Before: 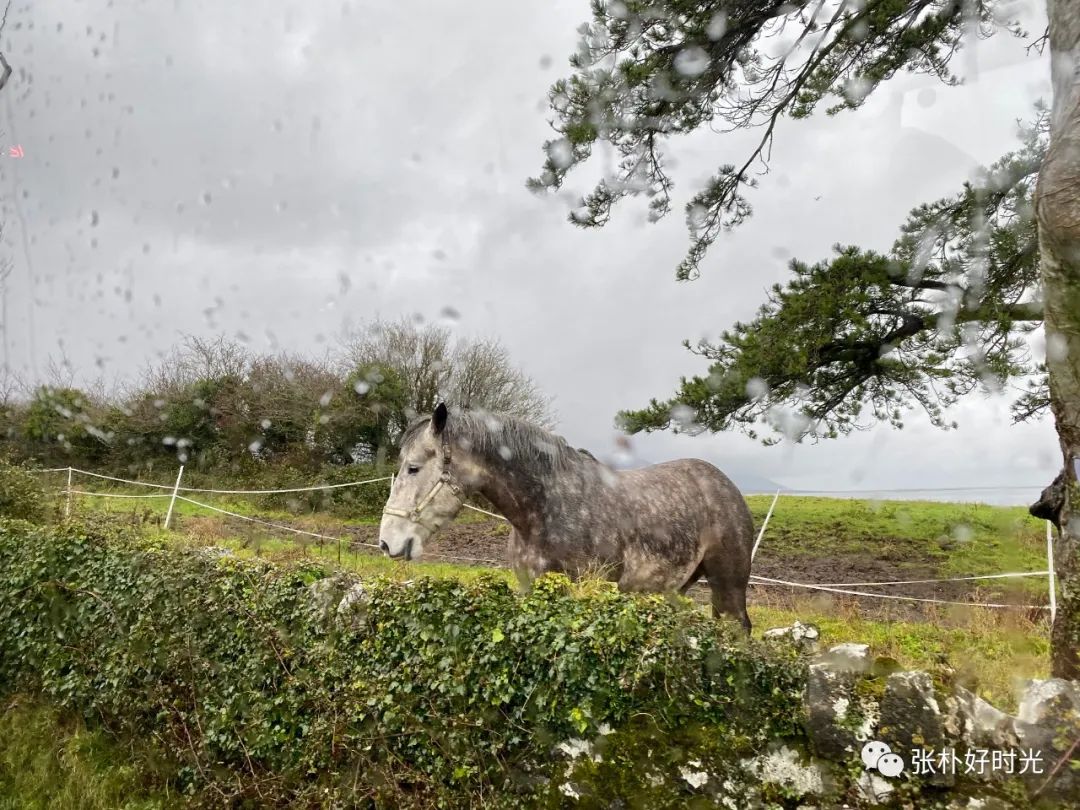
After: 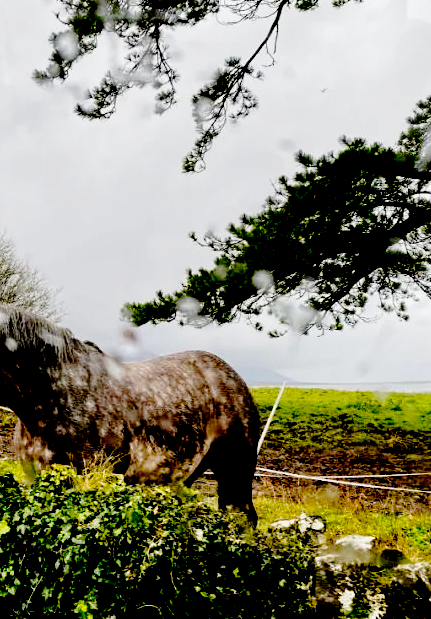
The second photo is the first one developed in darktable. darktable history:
tone curve: curves: ch0 [(0, 0) (0.003, 0.012) (0.011, 0.015) (0.025, 0.023) (0.044, 0.036) (0.069, 0.047) (0.1, 0.062) (0.136, 0.1) (0.177, 0.15) (0.224, 0.219) (0.277, 0.3) (0.335, 0.401) (0.399, 0.49) (0.468, 0.569) (0.543, 0.641) (0.623, 0.73) (0.709, 0.806) (0.801, 0.88) (0.898, 0.939) (1, 1)], preserve colors none
exposure: black level correction 0.098, exposure -0.095 EV, compensate highlight preservation false
crop: left 45.831%, top 13.382%, right 14.246%, bottom 10.075%
